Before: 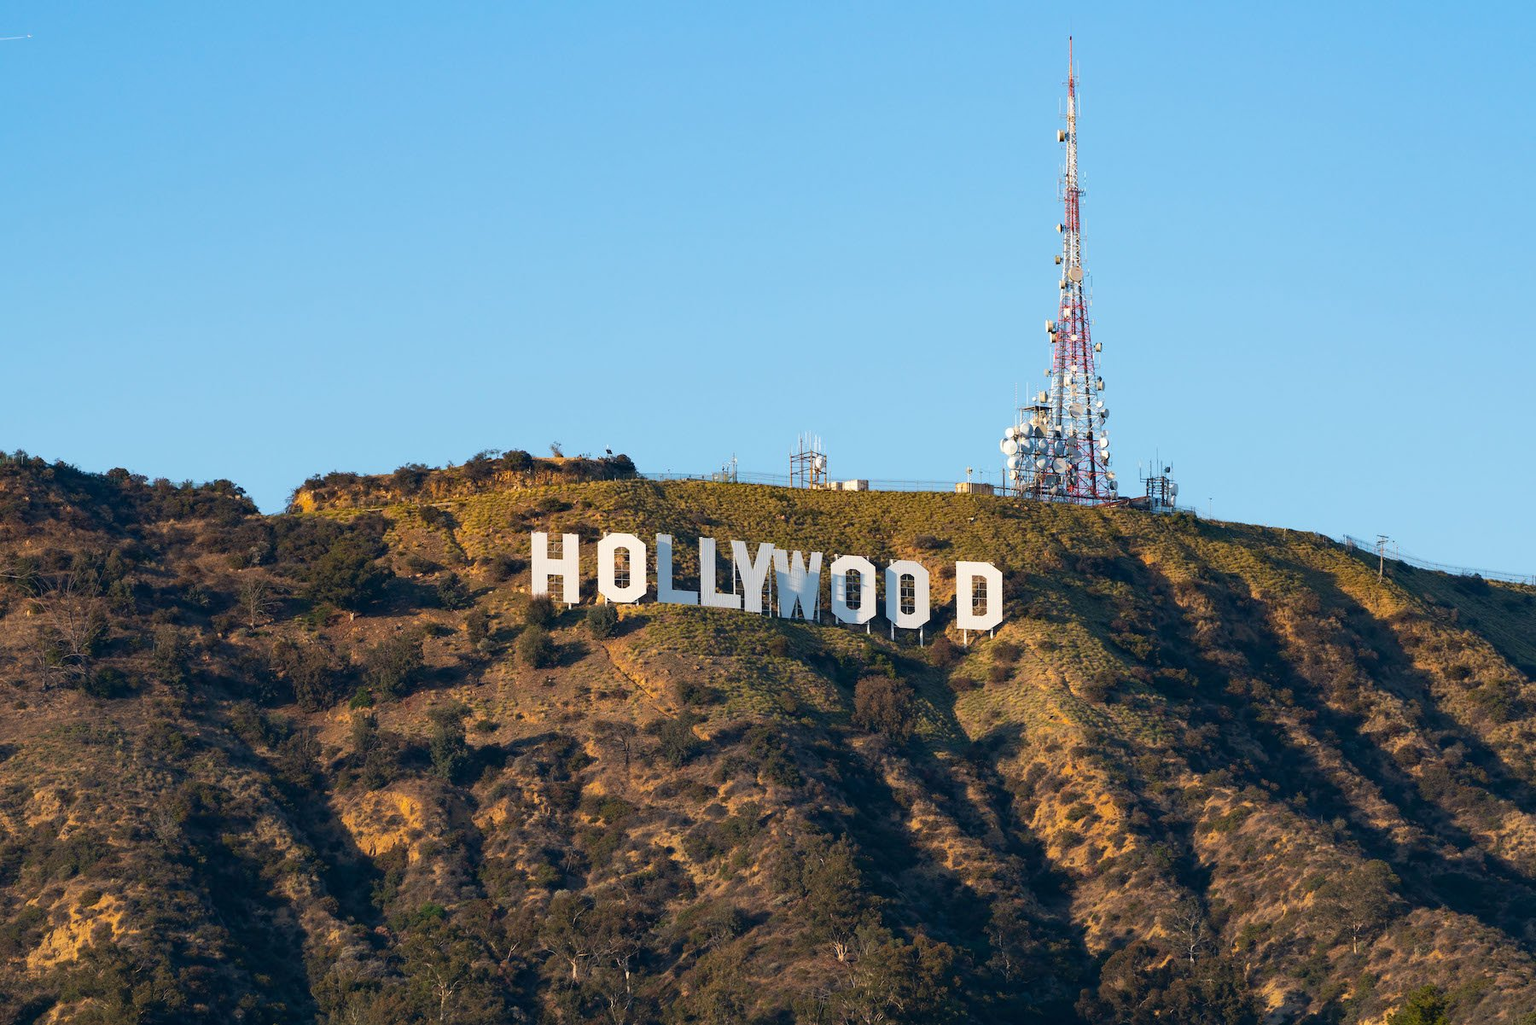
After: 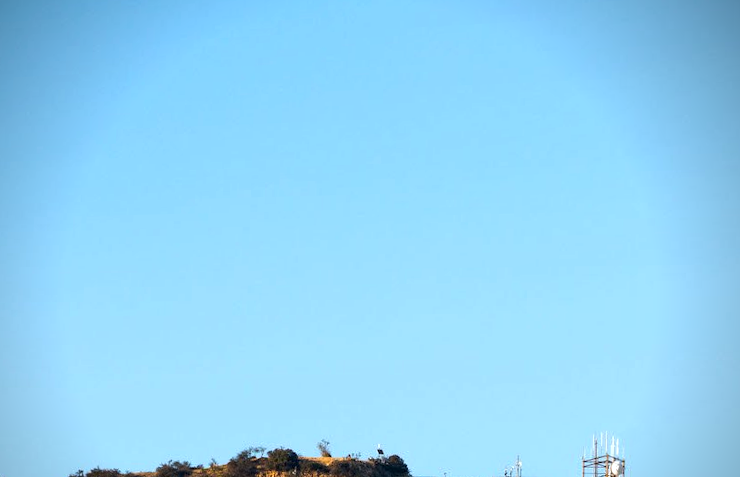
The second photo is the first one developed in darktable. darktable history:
rotate and perspective: rotation 1.69°, lens shift (vertical) -0.023, lens shift (horizontal) -0.291, crop left 0.025, crop right 0.988, crop top 0.092, crop bottom 0.842
crop and rotate: left 10.817%, top 0.062%, right 47.194%, bottom 53.626%
local contrast: highlights 100%, shadows 100%, detail 120%, midtone range 0.2
tone equalizer: -8 EV -0.417 EV, -7 EV -0.389 EV, -6 EV -0.333 EV, -5 EV -0.222 EV, -3 EV 0.222 EV, -2 EV 0.333 EV, -1 EV 0.389 EV, +0 EV 0.417 EV, edges refinement/feathering 500, mask exposure compensation -1.57 EV, preserve details no
vignetting: brightness -0.629, saturation -0.007, center (-0.028, 0.239)
